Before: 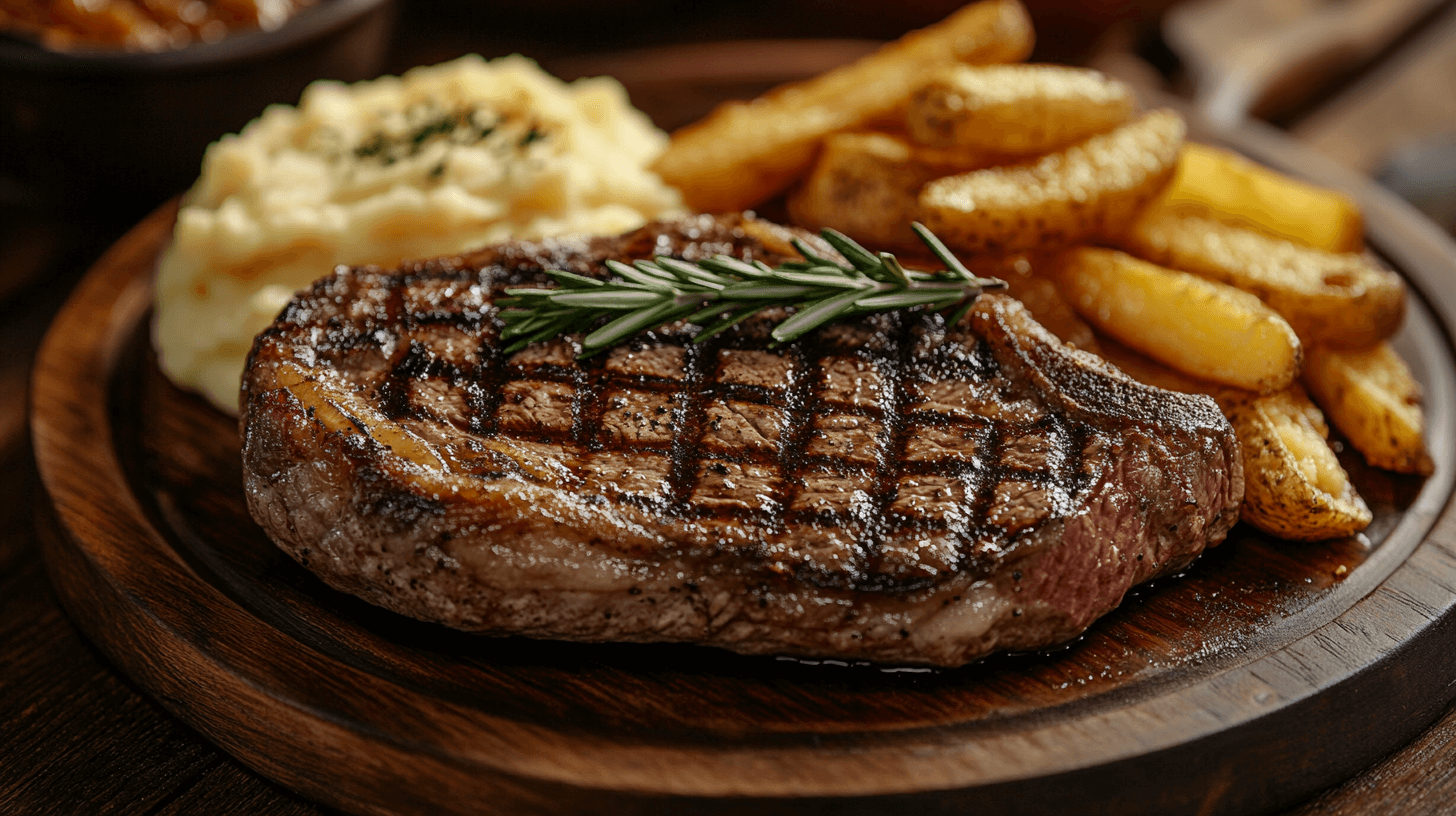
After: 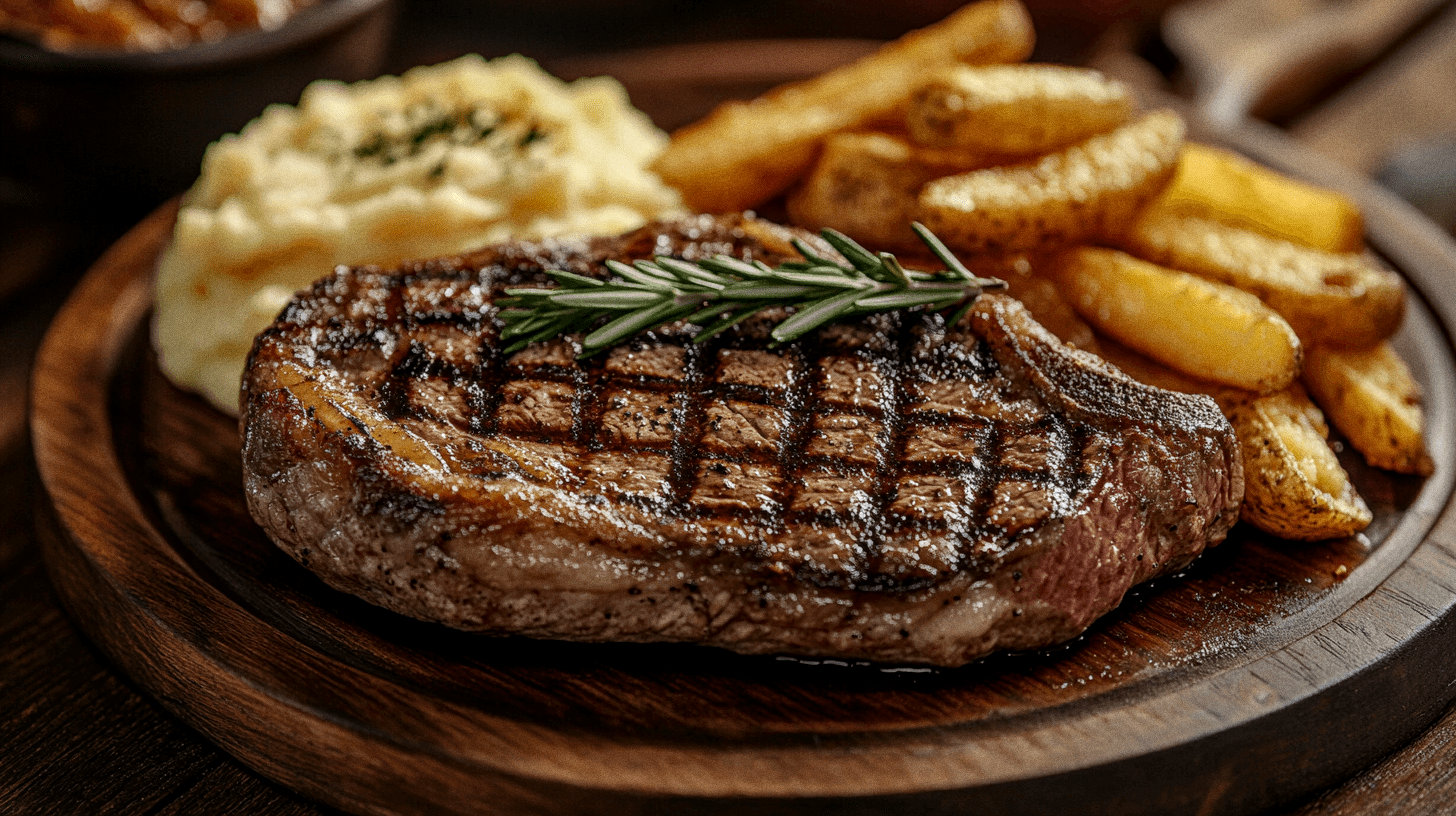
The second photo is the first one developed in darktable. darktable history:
local contrast: on, module defaults
grain: coarseness 0.09 ISO
